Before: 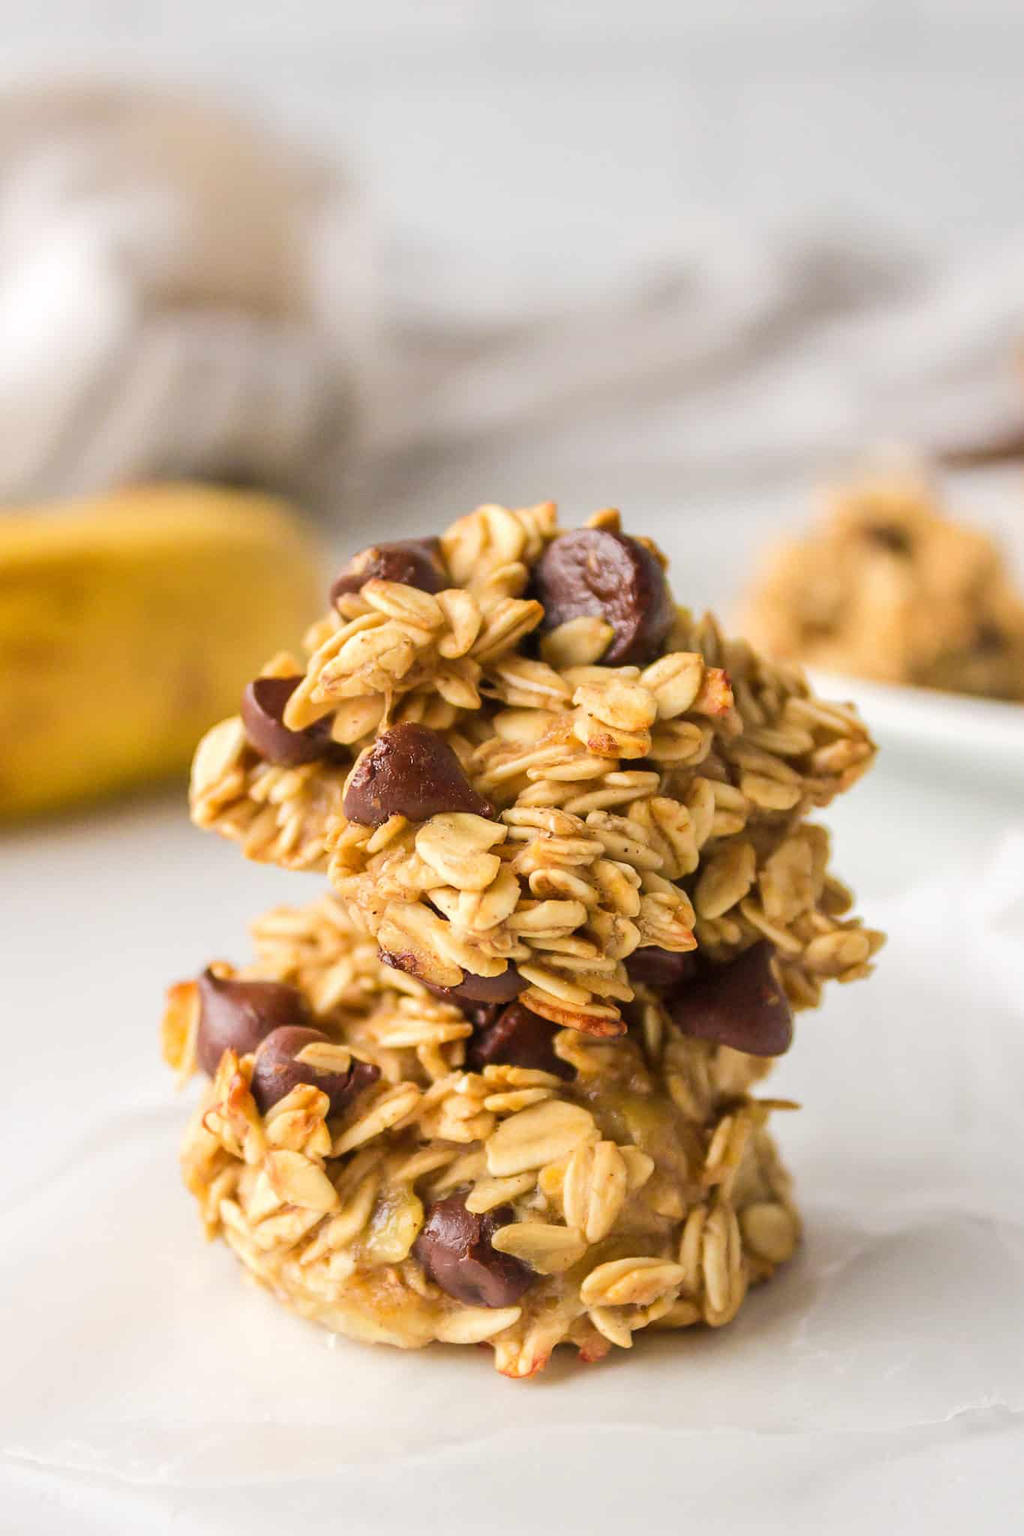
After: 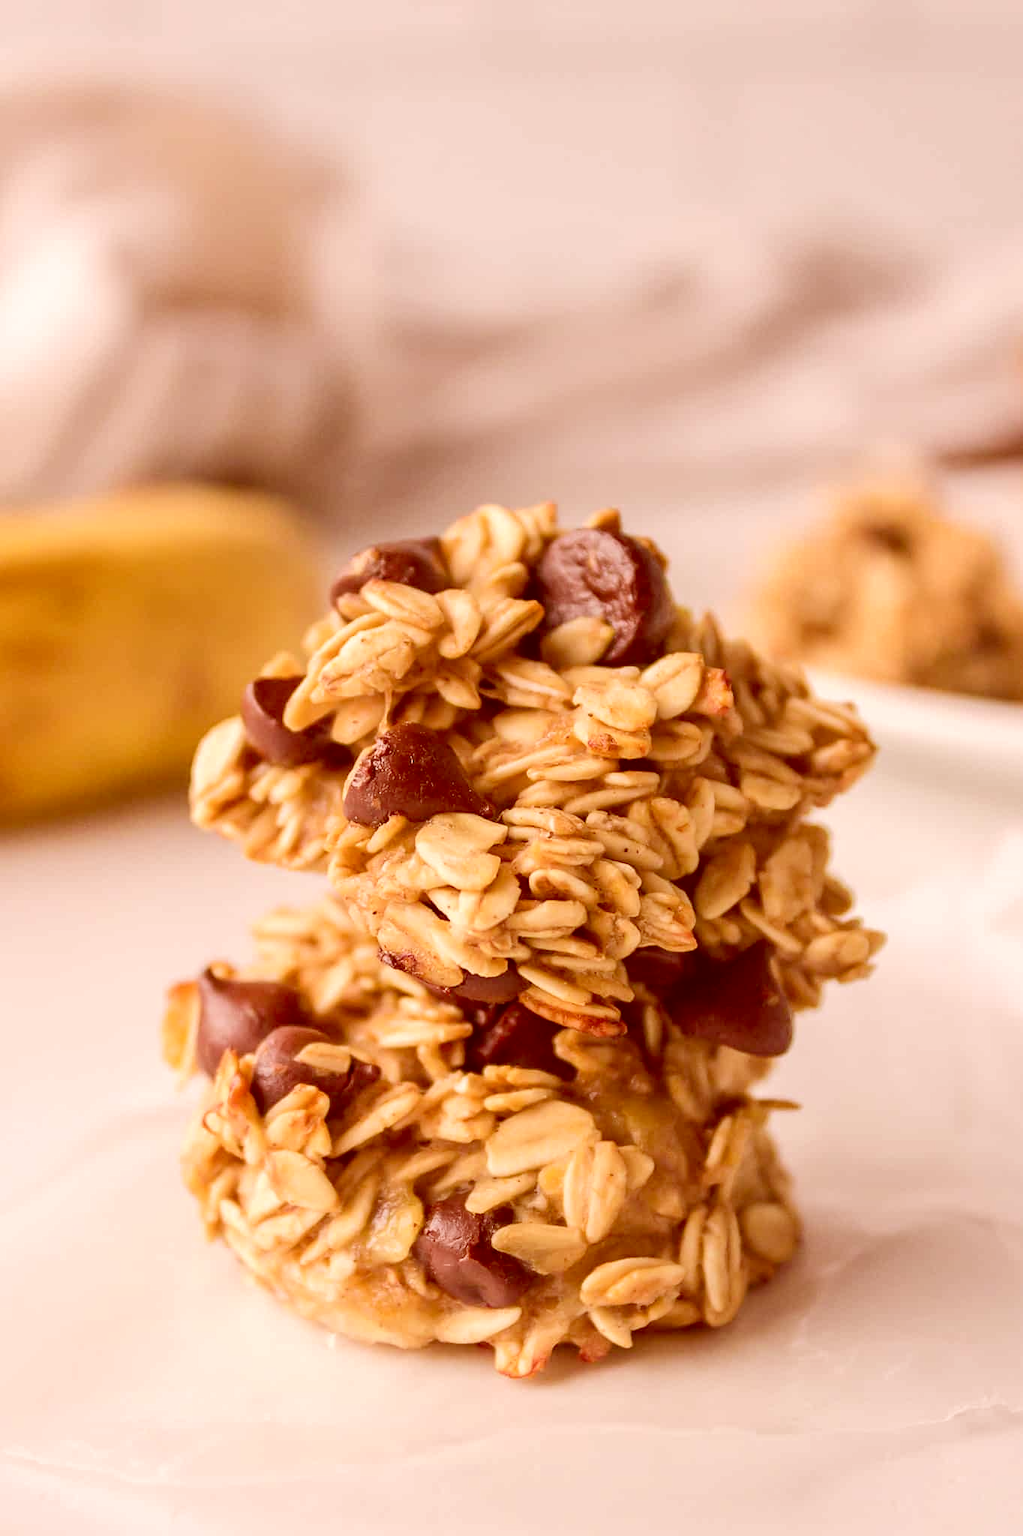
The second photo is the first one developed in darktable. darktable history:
color correction: highlights a* 9.12, highlights b* 9.09, shadows a* 39.5, shadows b* 39.56, saturation 0.779
